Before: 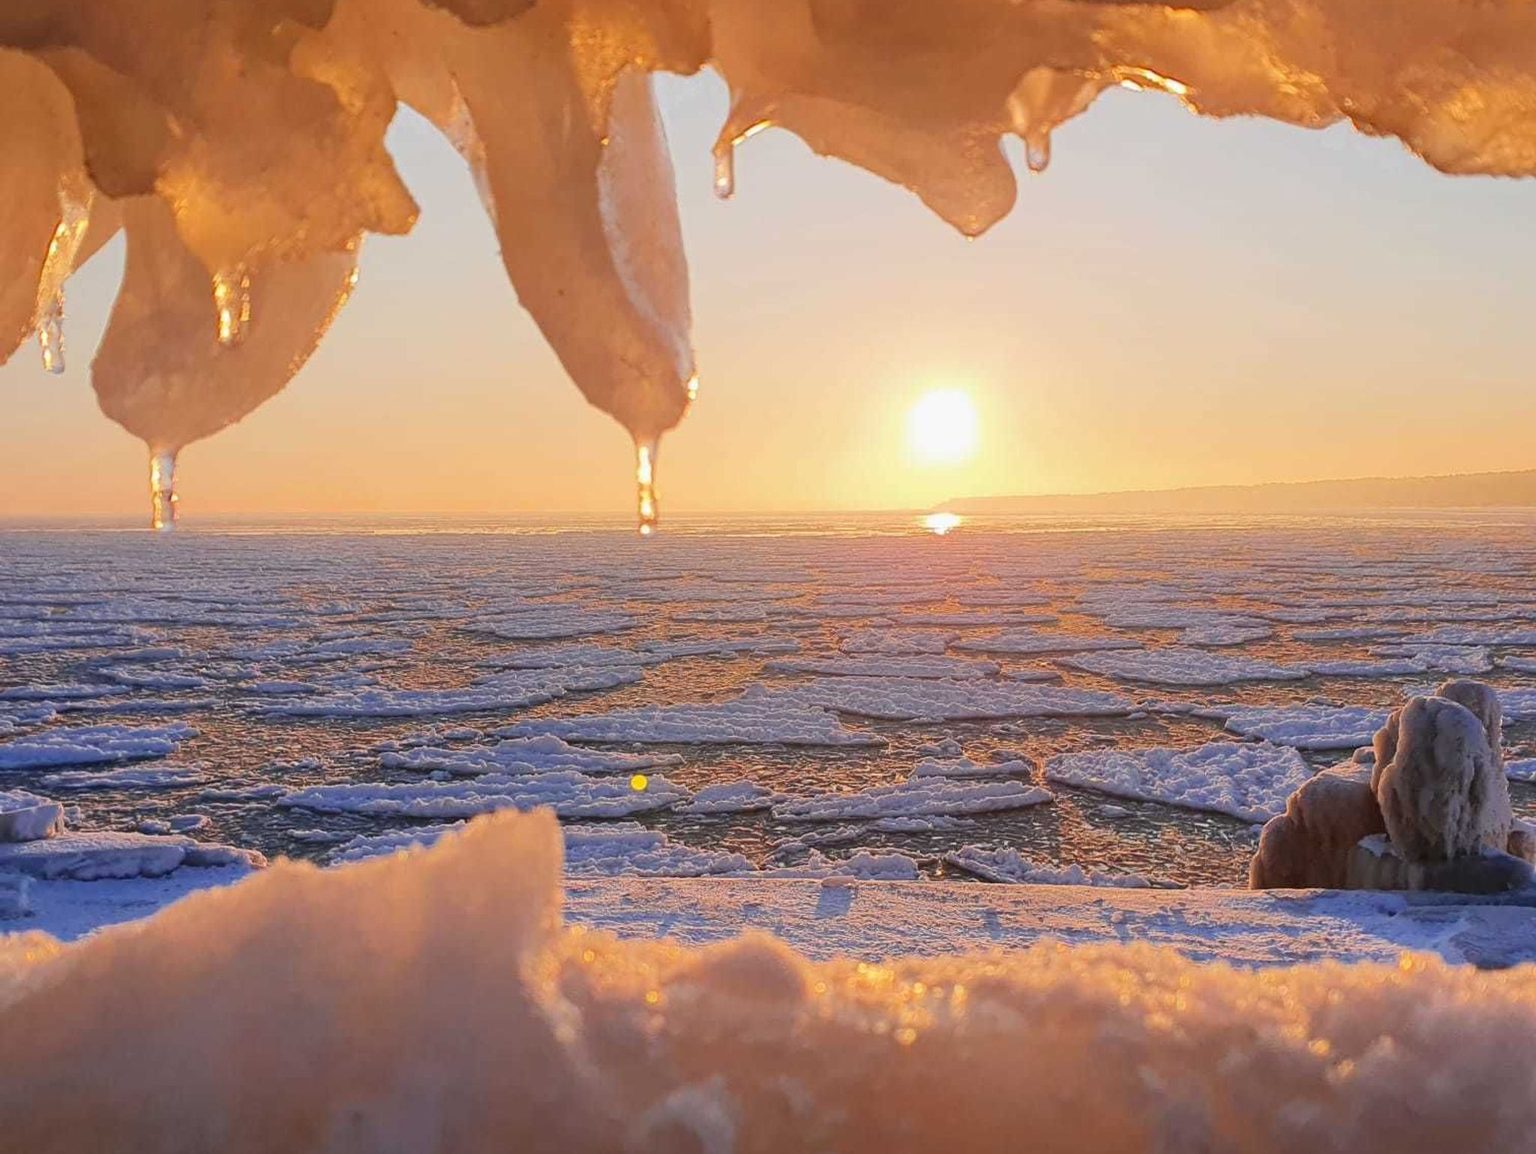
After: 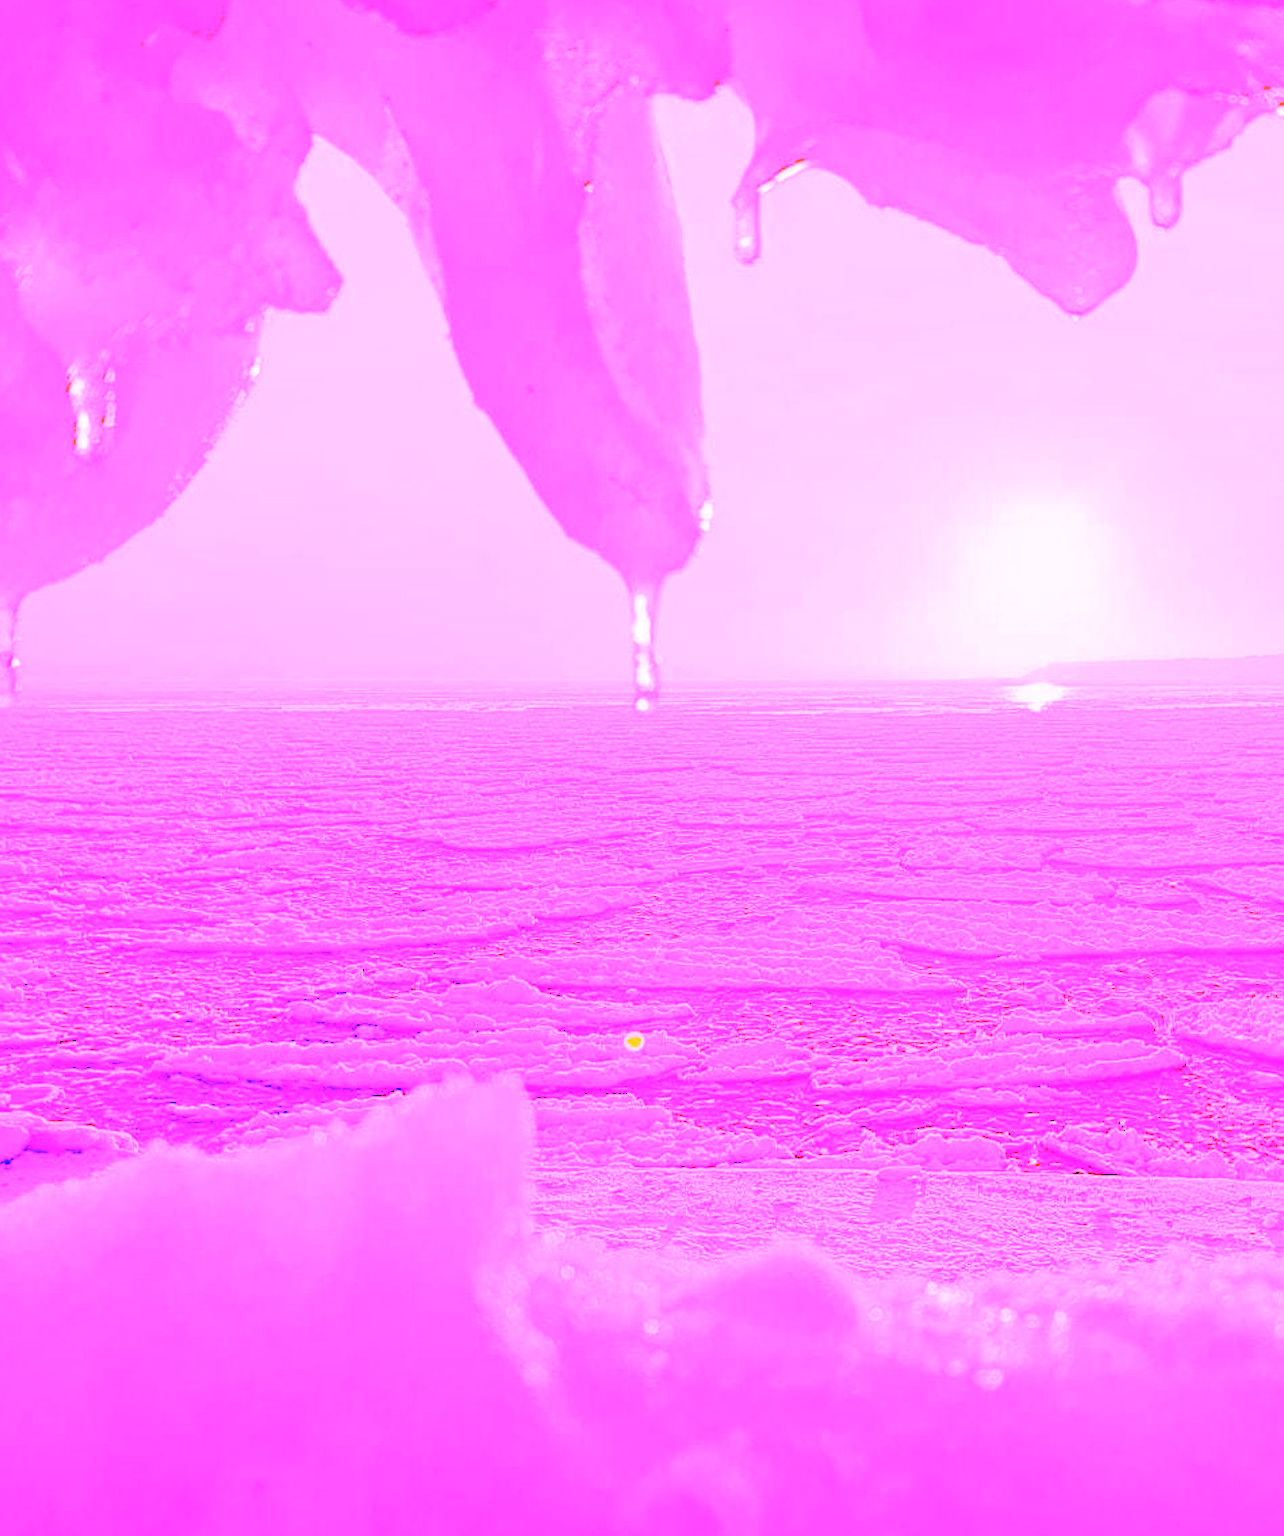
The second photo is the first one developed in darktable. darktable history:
white balance: red 8, blue 8
crop: left 10.644%, right 26.528%
